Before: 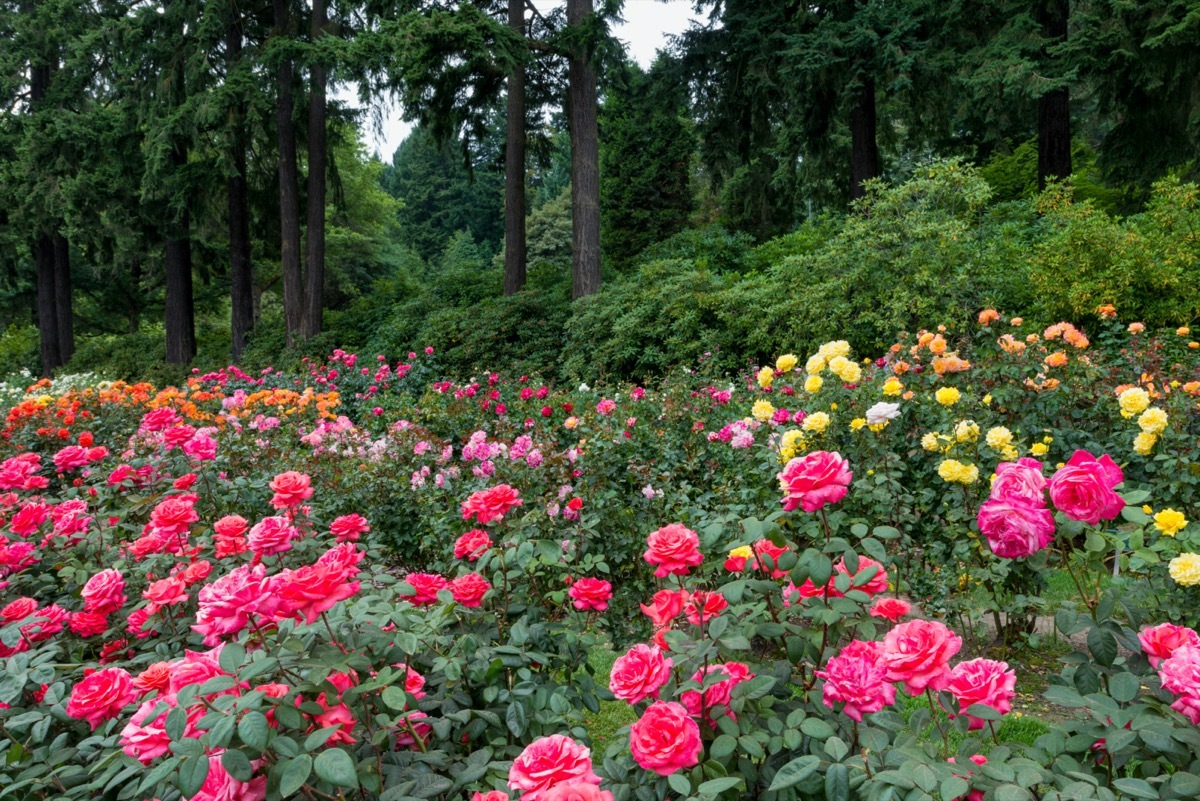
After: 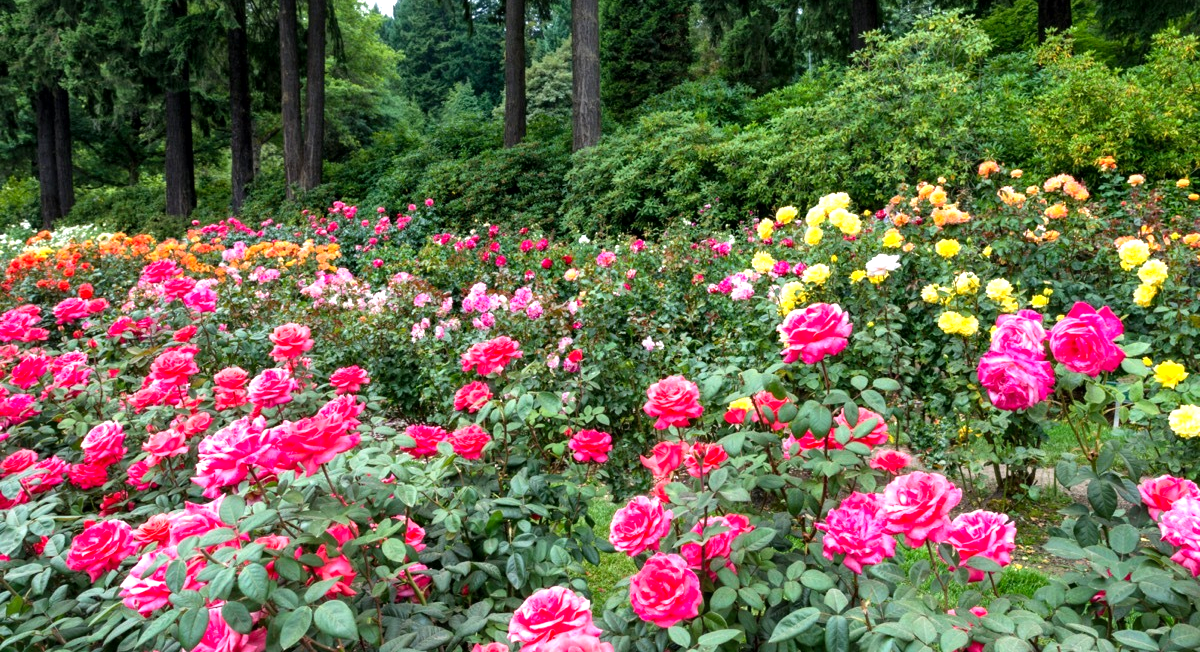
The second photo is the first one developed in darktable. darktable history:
crop and rotate: top 18.507%
levels: levels [0, 0.394, 0.787]
local contrast: mode bilateral grid, contrast 20, coarseness 50, detail 120%, midtone range 0.2
